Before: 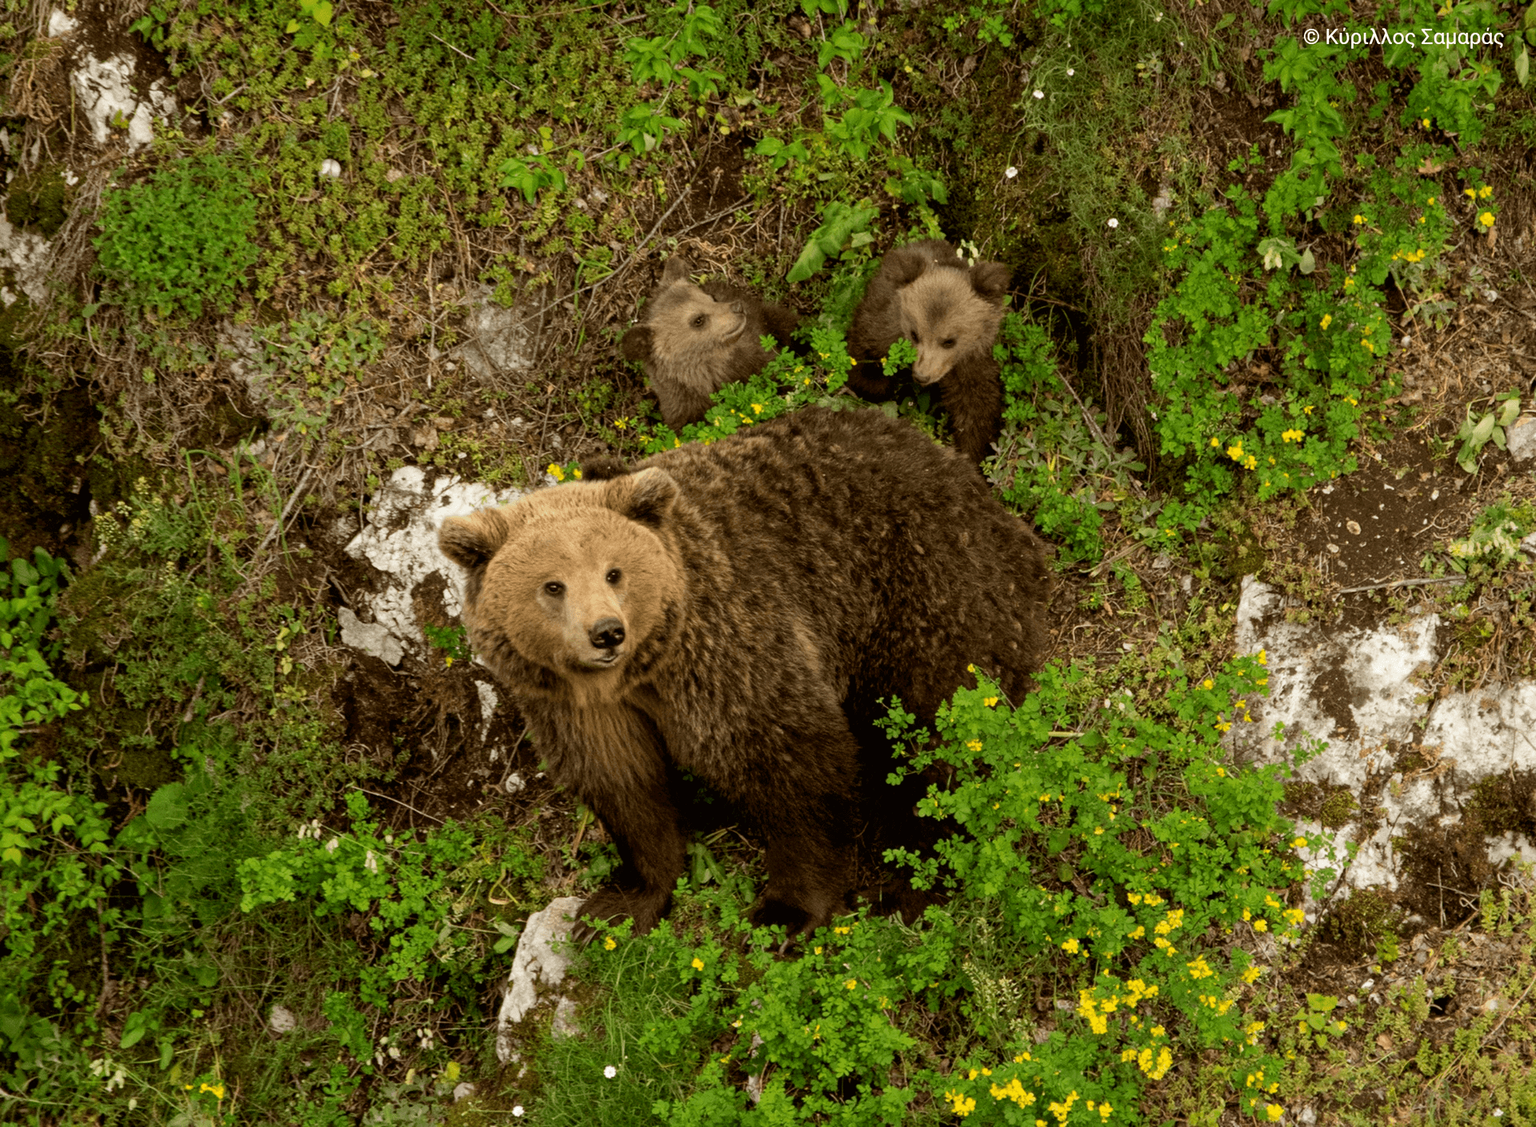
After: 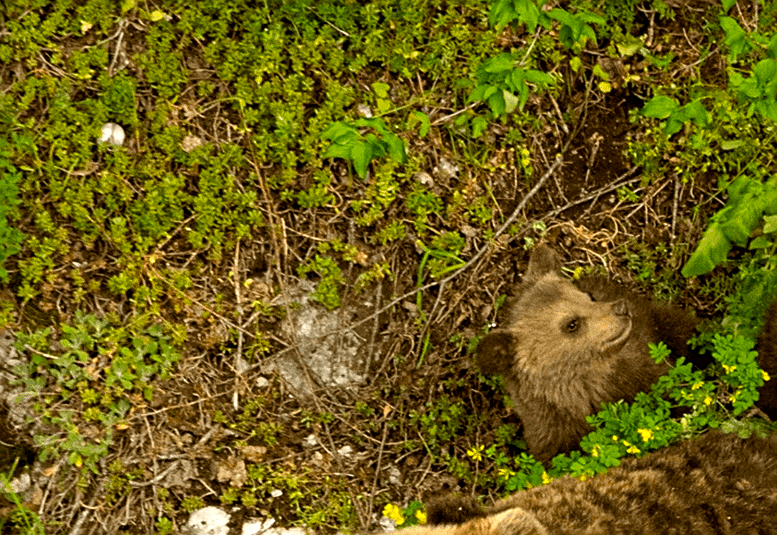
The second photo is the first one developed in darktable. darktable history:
sharpen: on, module defaults
crop: left 15.725%, top 5.425%, right 43.787%, bottom 56.578%
color balance rgb: linear chroma grading › global chroma 8.879%, perceptual saturation grading › global saturation 10.252%, perceptual brilliance grading › global brilliance 2.328%, perceptual brilliance grading › highlights 8.347%, perceptual brilliance grading › shadows -3.484%, global vibrance 20%
